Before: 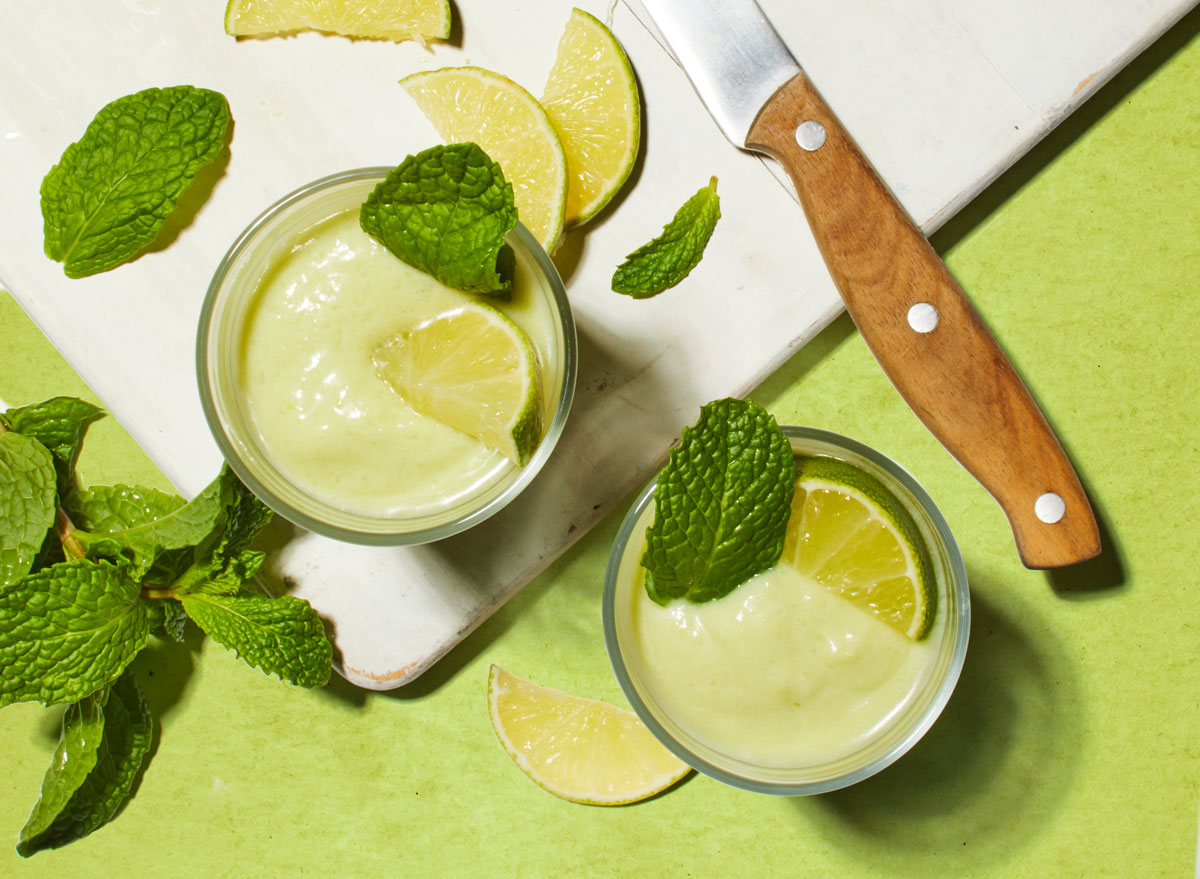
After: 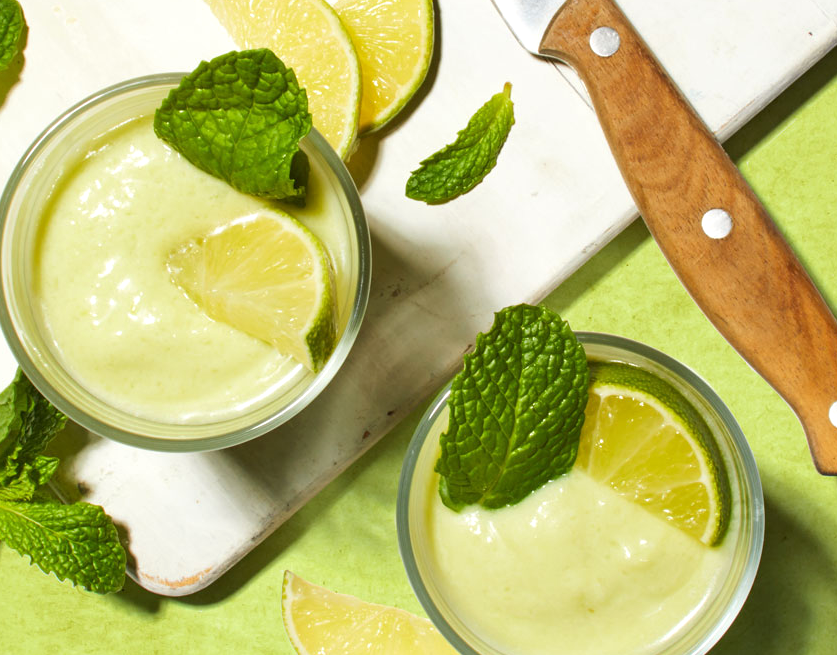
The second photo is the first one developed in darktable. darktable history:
crop and rotate: left 17.17%, top 10.854%, right 13.059%, bottom 14.597%
exposure: exposure 0.203 EV, compensate highlight preservation false
